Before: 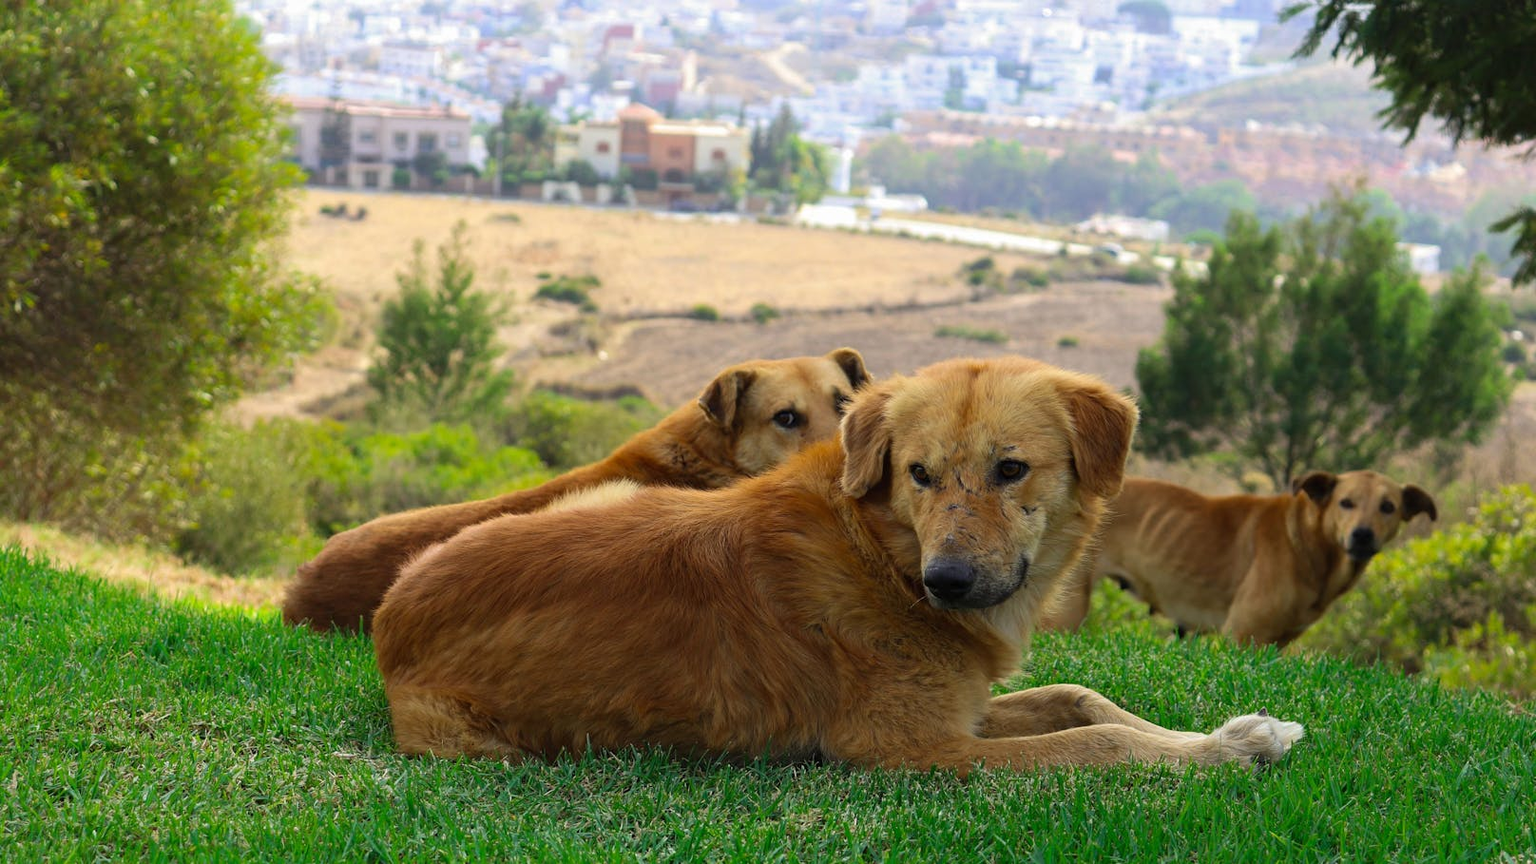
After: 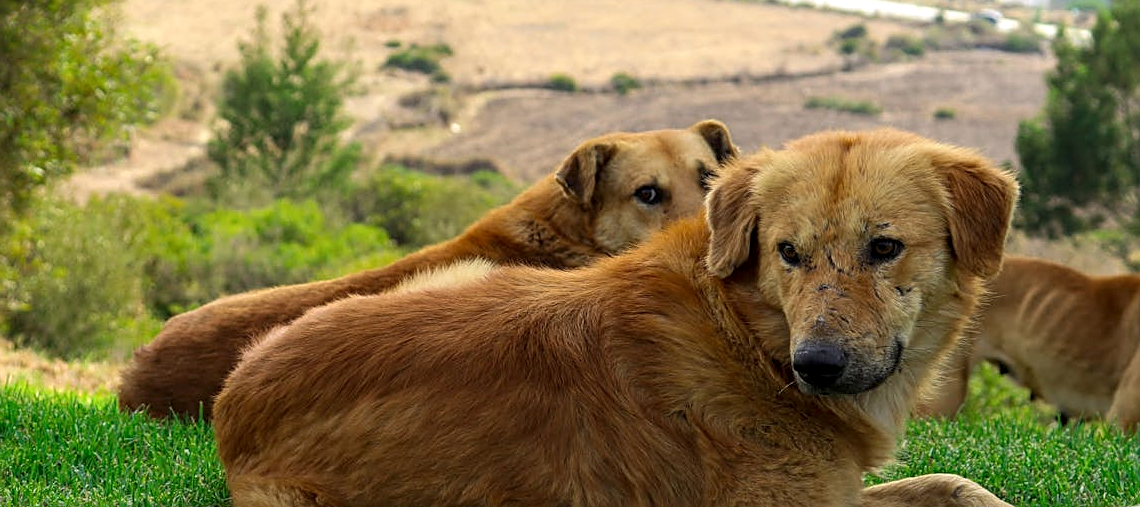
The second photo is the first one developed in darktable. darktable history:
sharpen: on, module defaults
tone equalizer: mask exposure compensation -0.484 EV
crop: left 11.135%, top 27.164%, right 18.27%, bottom 16.967%
color calibration: illuminant same as pipeline (D50), adaptation none (bypass), x 0.333, y 0.334, temperature 5004.24 K
local contrast: on, module defaults
